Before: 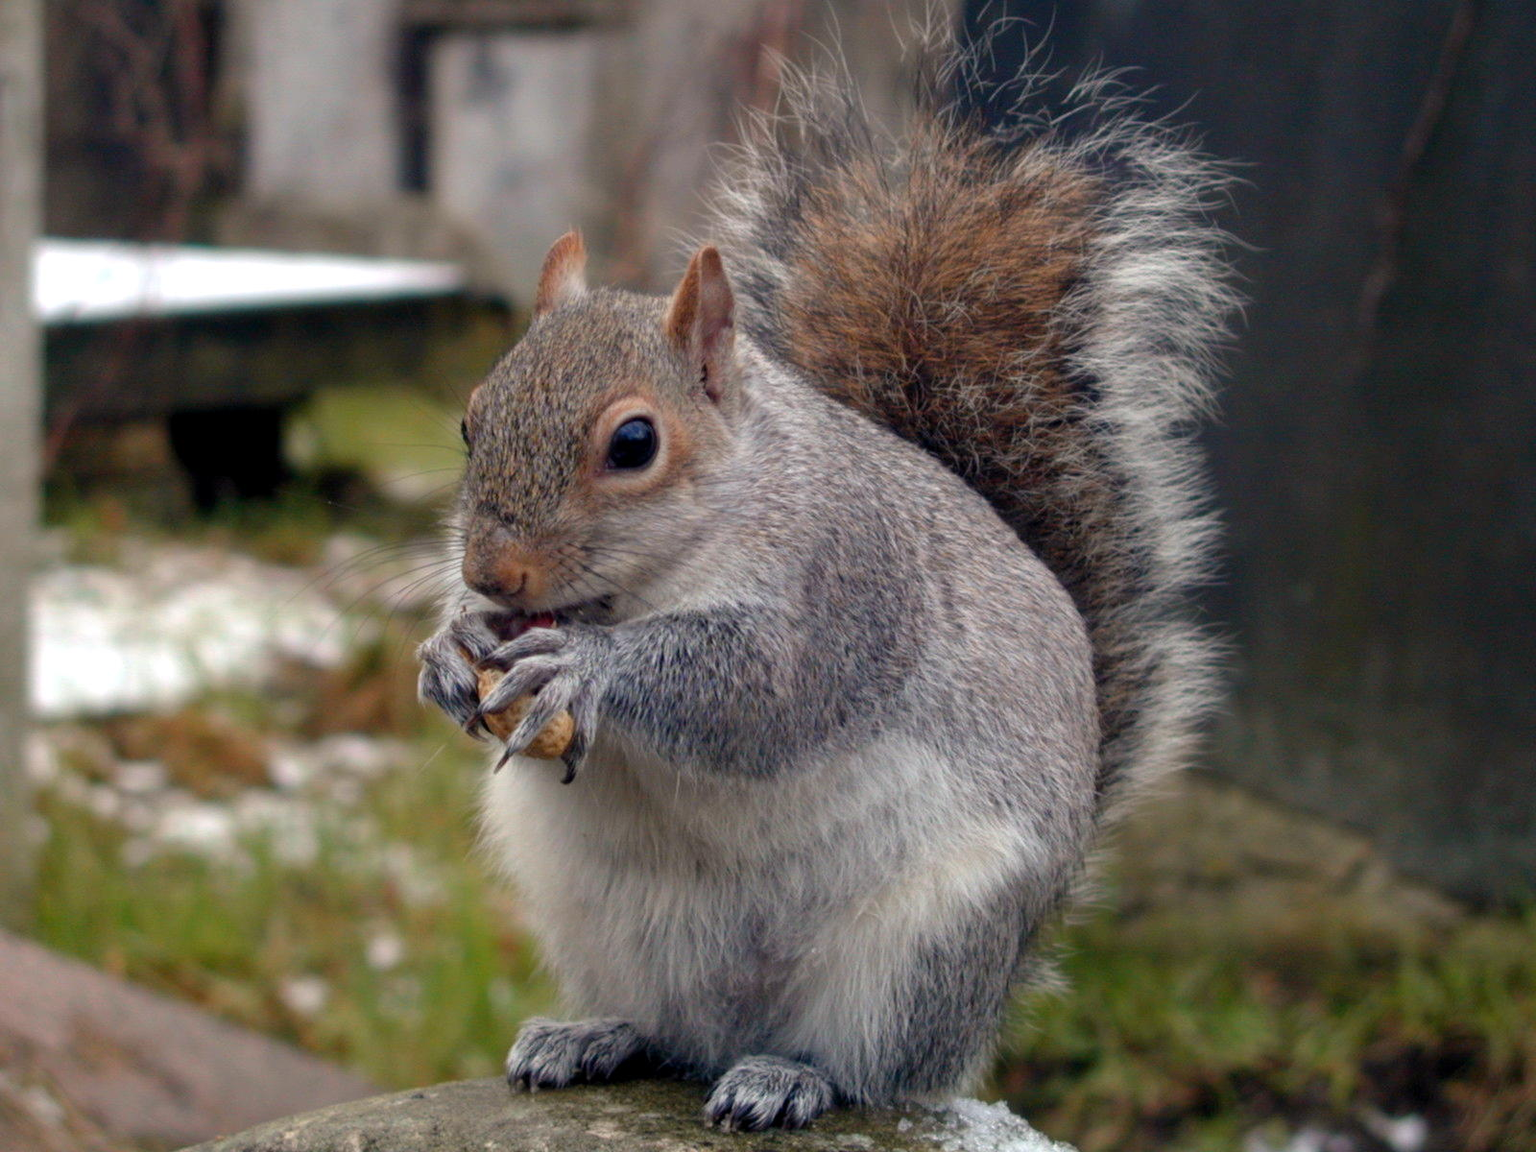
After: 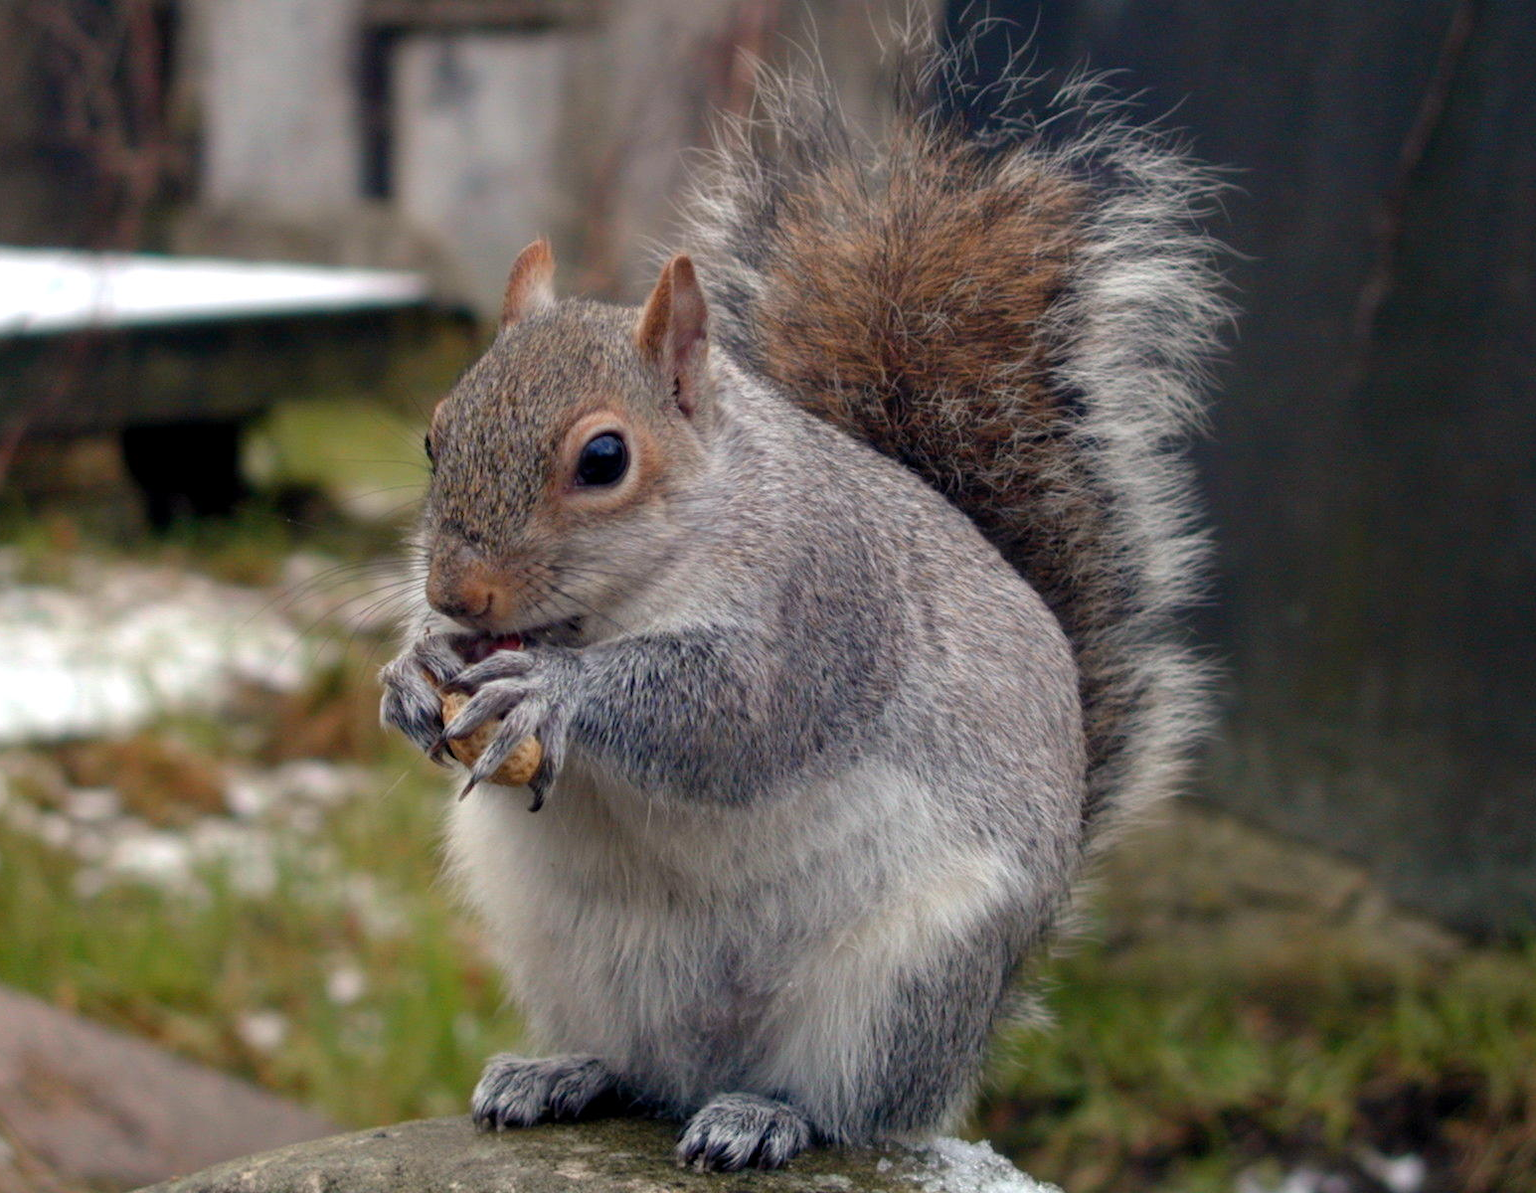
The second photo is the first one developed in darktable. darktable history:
crop and rotate: left 3.397%
